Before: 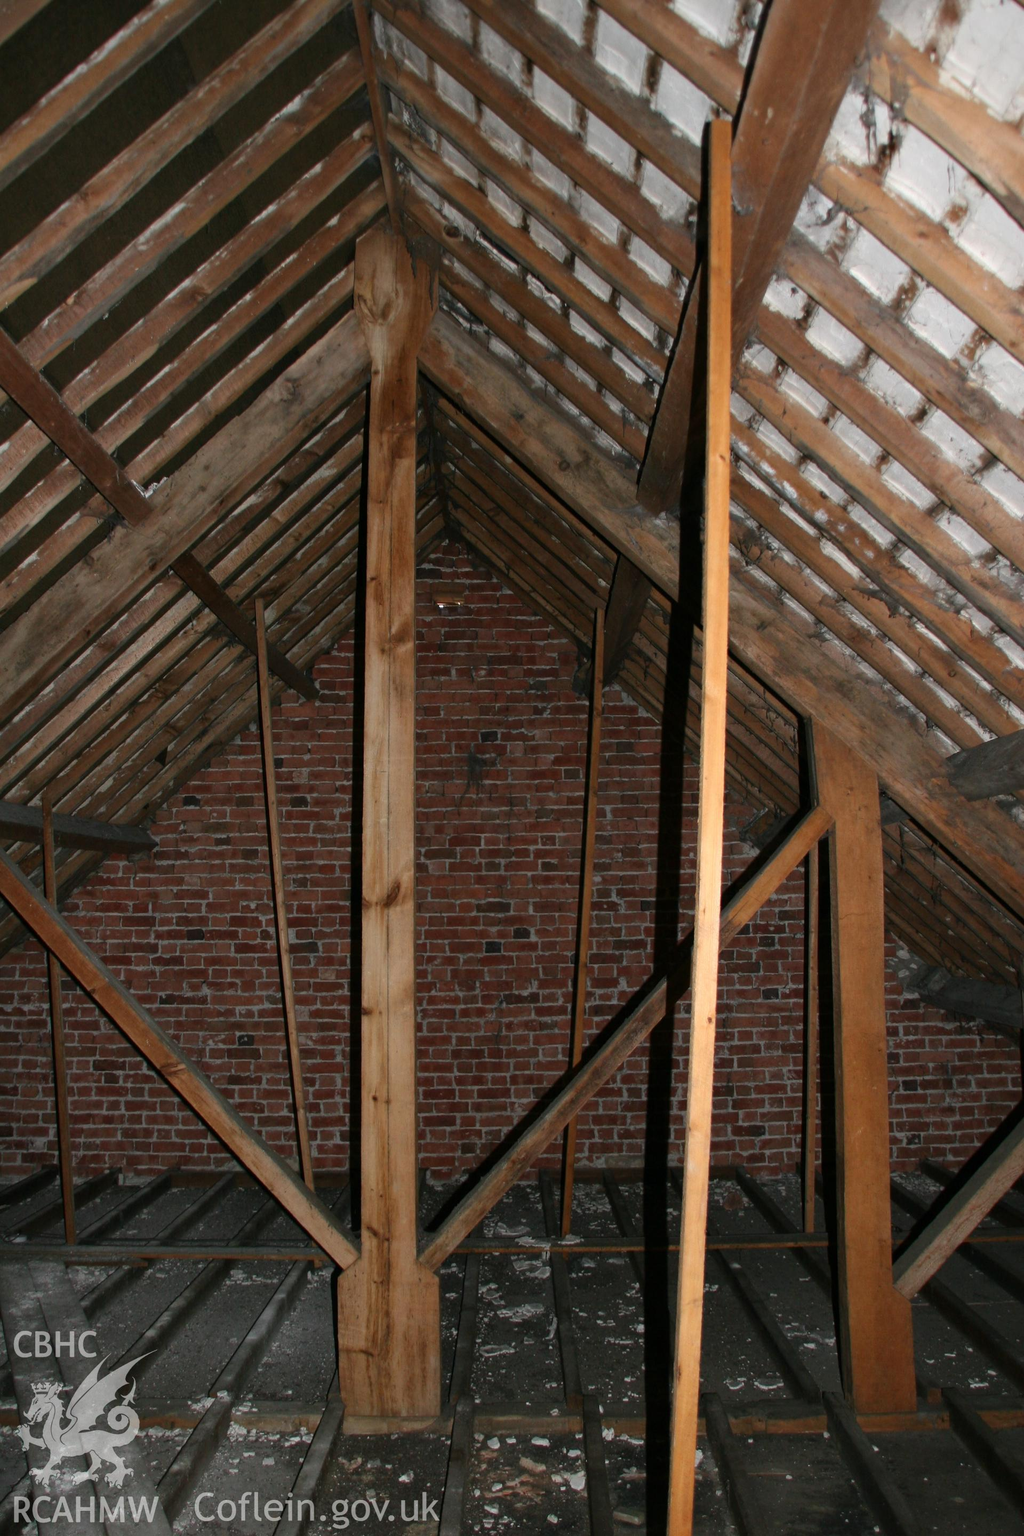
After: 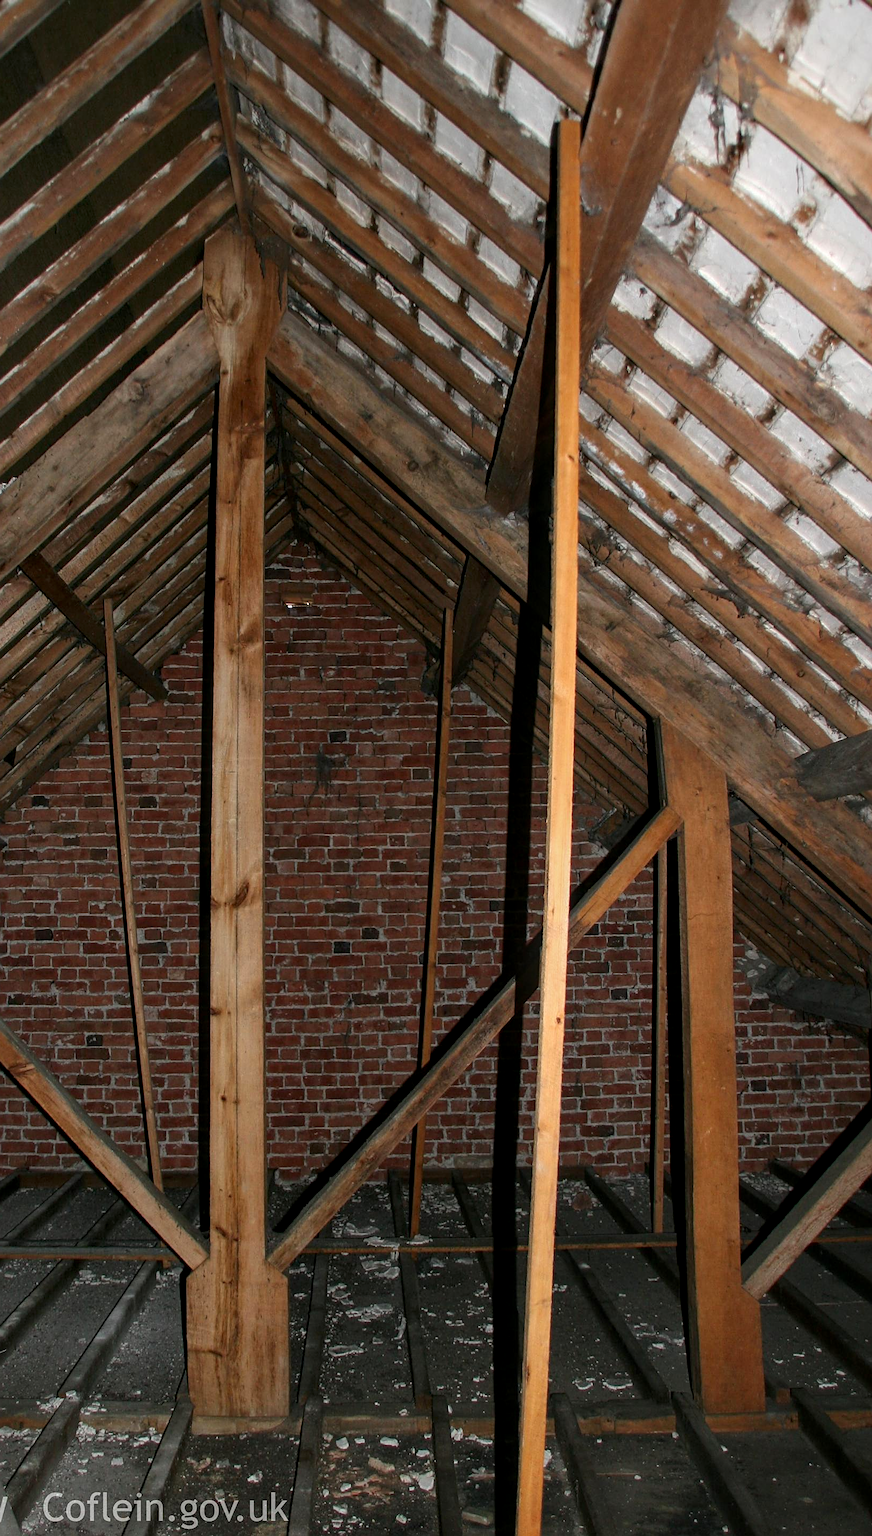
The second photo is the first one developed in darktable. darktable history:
local contrast: on, module defaults
contrast brightness saturation: saturation 0.104
crop and rotate: left 14.798%
sharpen: on, module defaults
